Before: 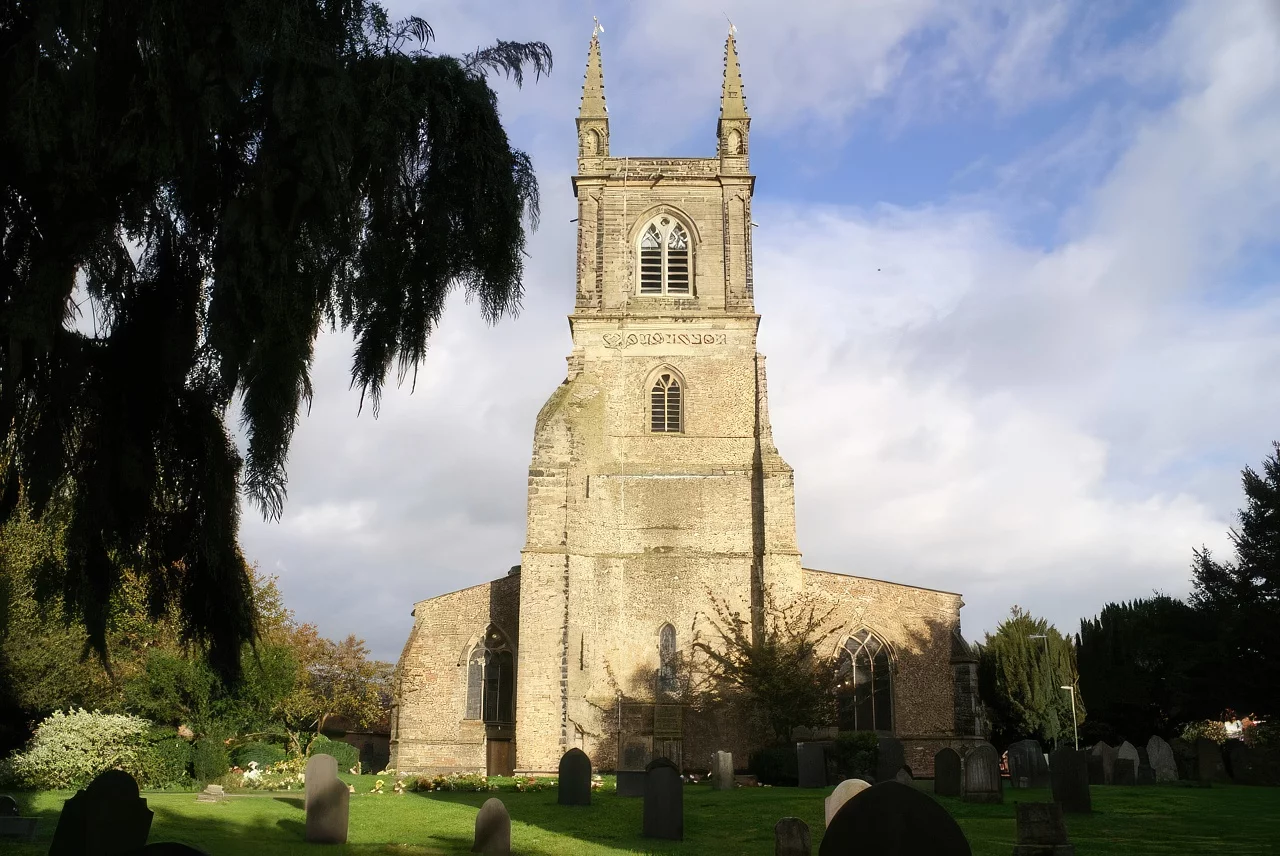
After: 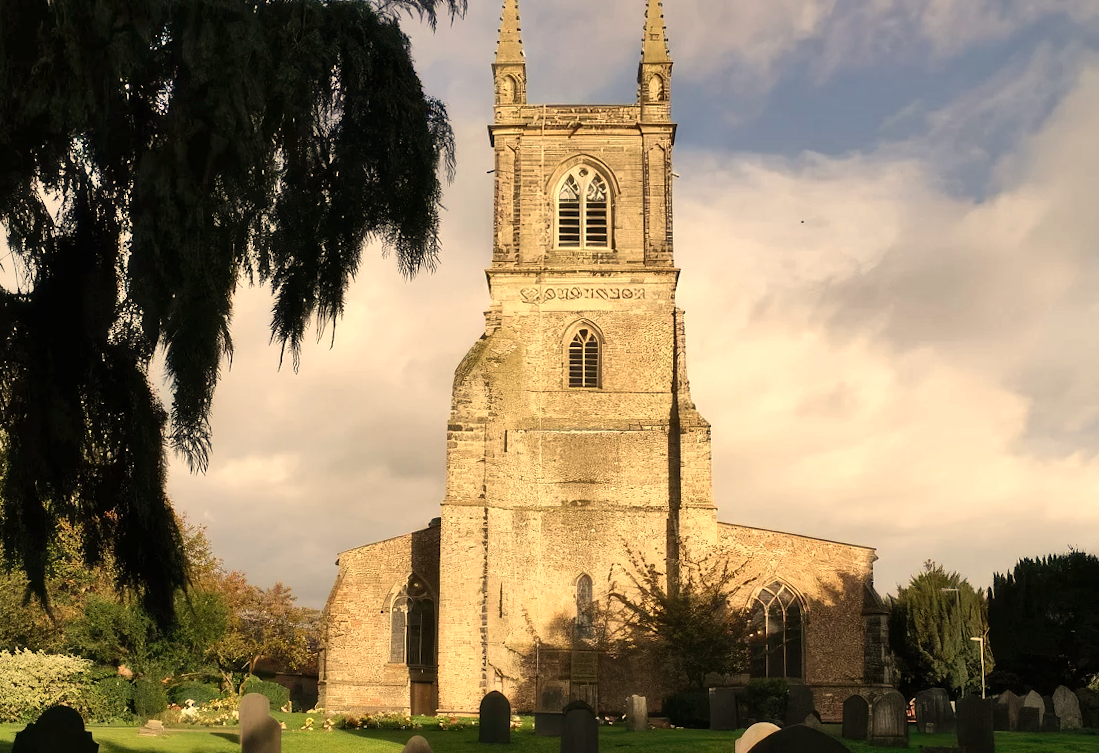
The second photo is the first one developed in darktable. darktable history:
shadows and highlights: highlights color adjustment 0%, low approximation 0.01, soften with gaussian
crop: left 3.305%, top 6.436%, right 6.389%, bottom 3.258%
white balance: red 1.138, green 0.996, blue 0.812
rotate and perspective: rotation 0.074°, lens shift (vertical) 0.096, lens shift (horizontal) -0.041, crop left 0.043, crop right 0.952, crop top 0.024, crop bottom 0.979
